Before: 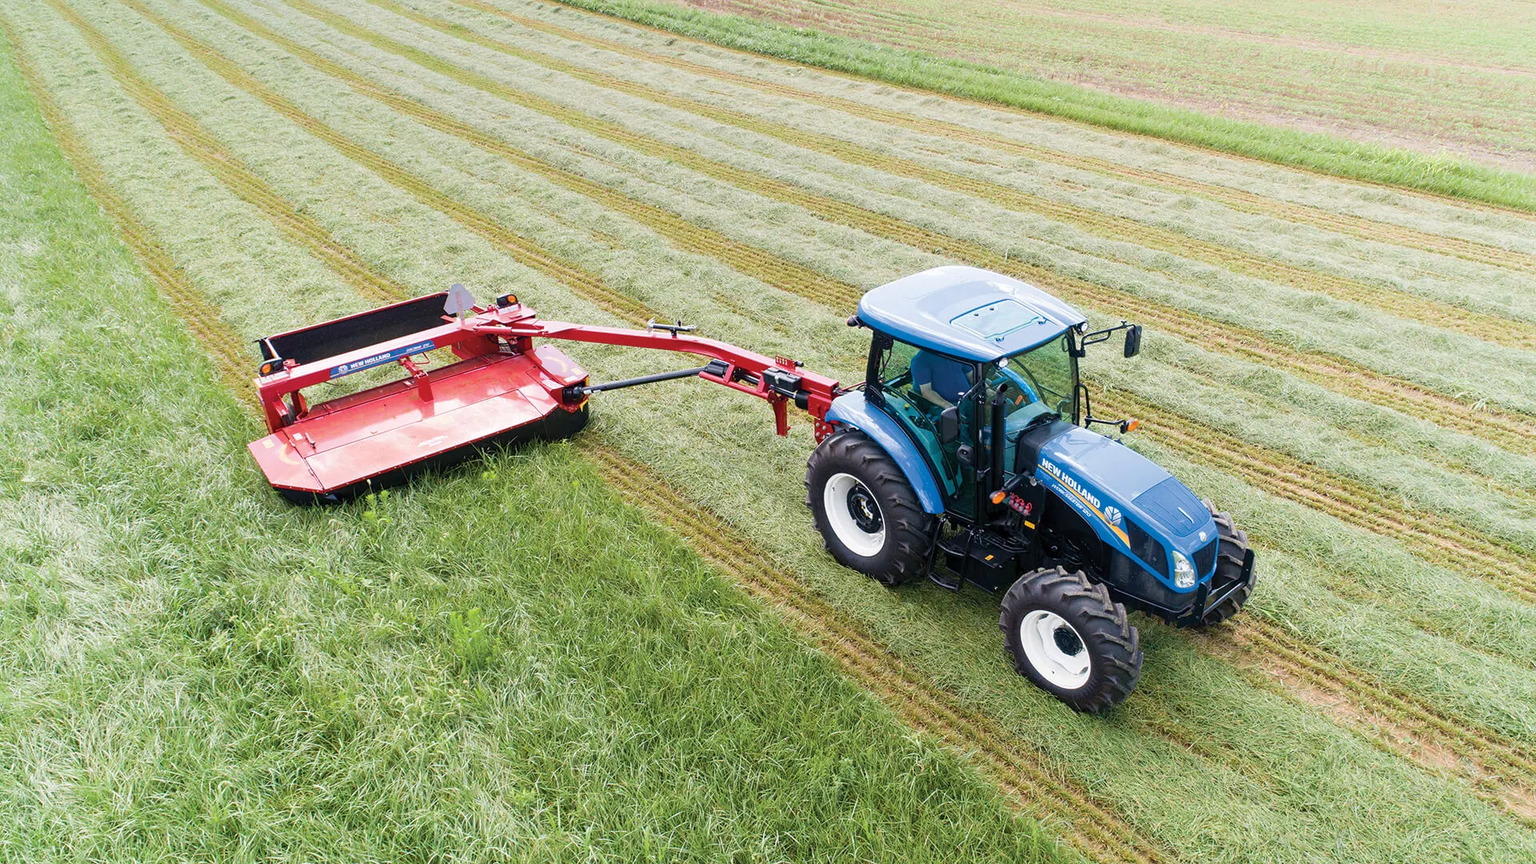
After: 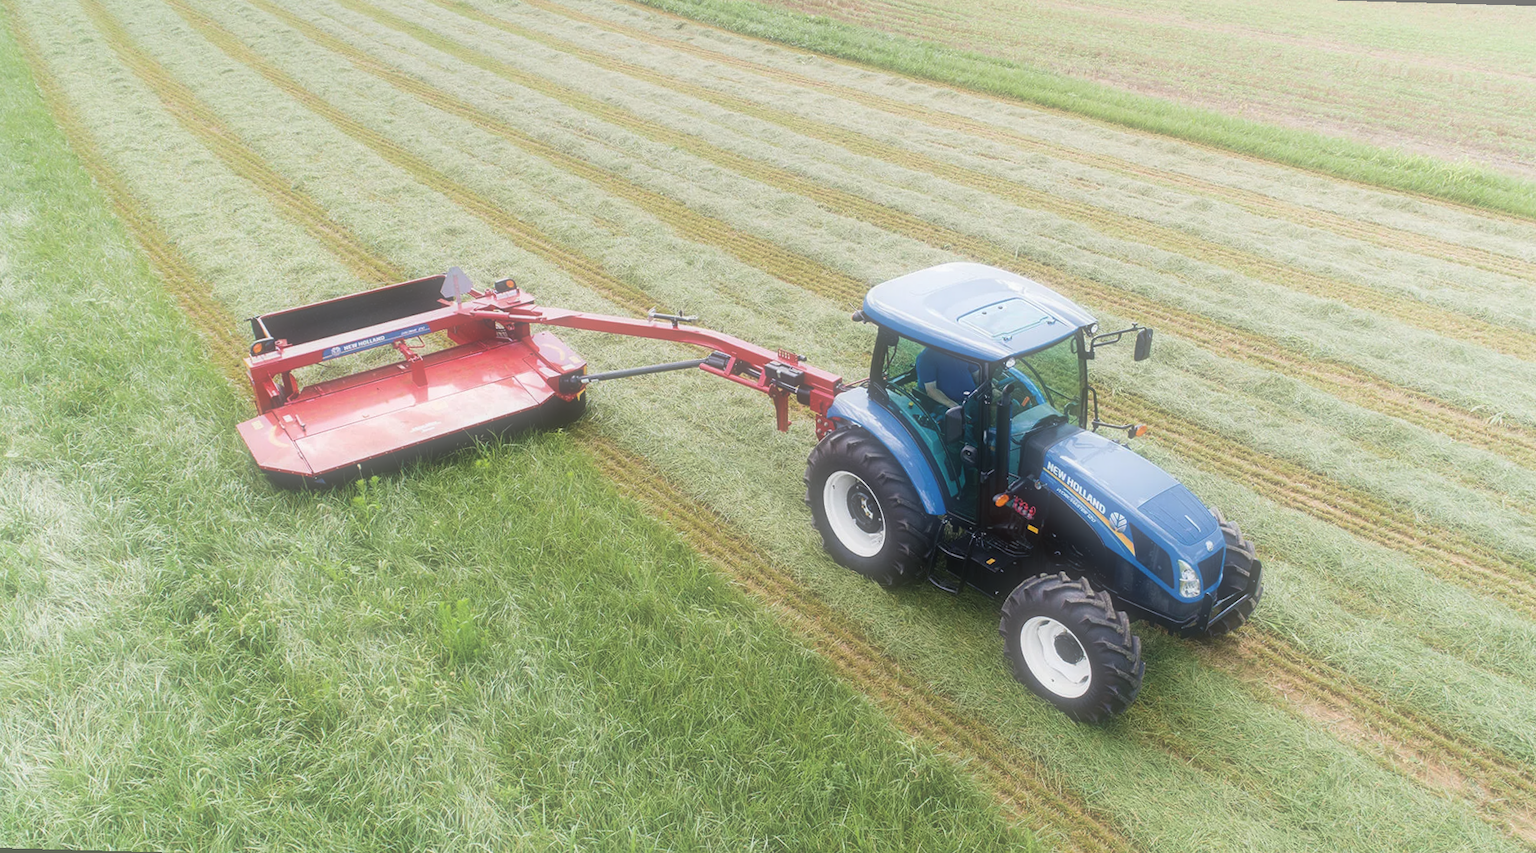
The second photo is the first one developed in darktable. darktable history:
rotate and perspective: rotation 1.57°, crop left 0.018, crop right 0.982, crop top 0.039, crop bottom 0.961
soften: size 60.24%, saturation 65.46%, brightness 0.506 EV, mix 25.7%
